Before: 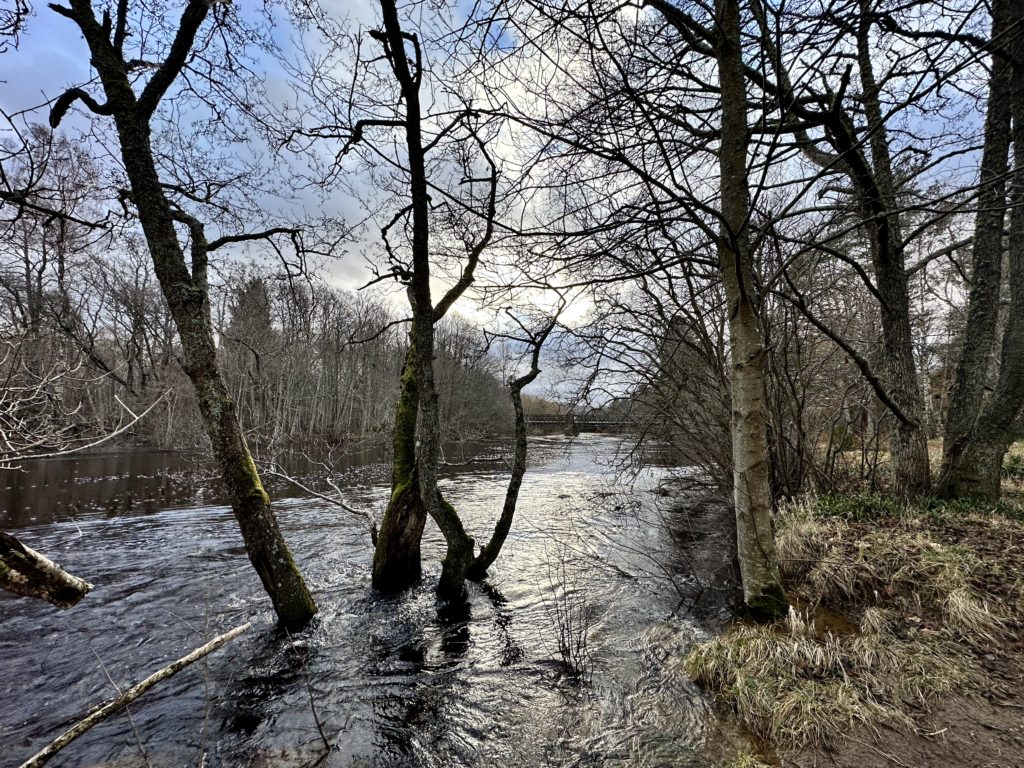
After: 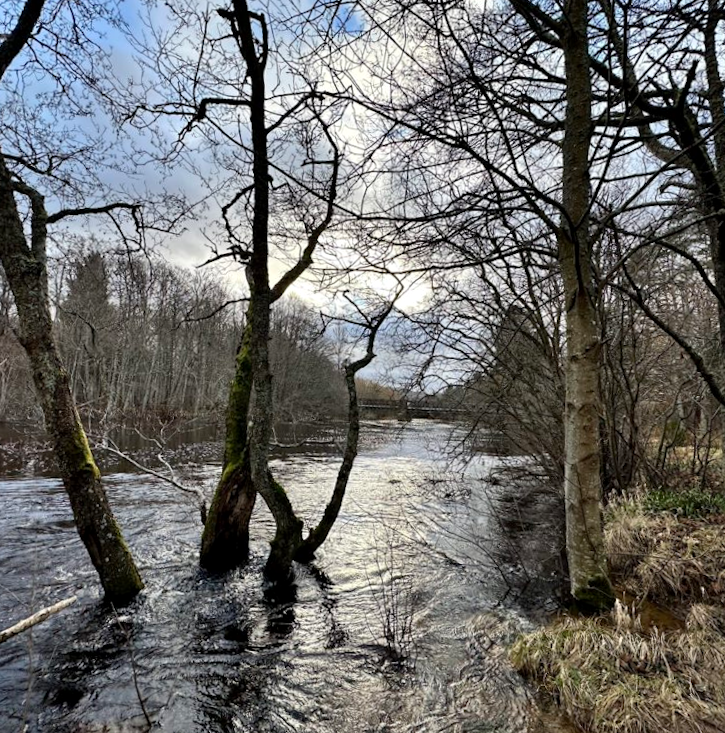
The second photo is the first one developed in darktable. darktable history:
rotate and perspective: rotation -1.17°, automatic cropping off
crop and rotate: angle -3.27°, left 14.277%, top 0.028%, right 10.766%, bottom 0.028%
local contrast: mode bilateral grid, contrast 100, coarseness 100, detail 108%, midtone range 0.2
